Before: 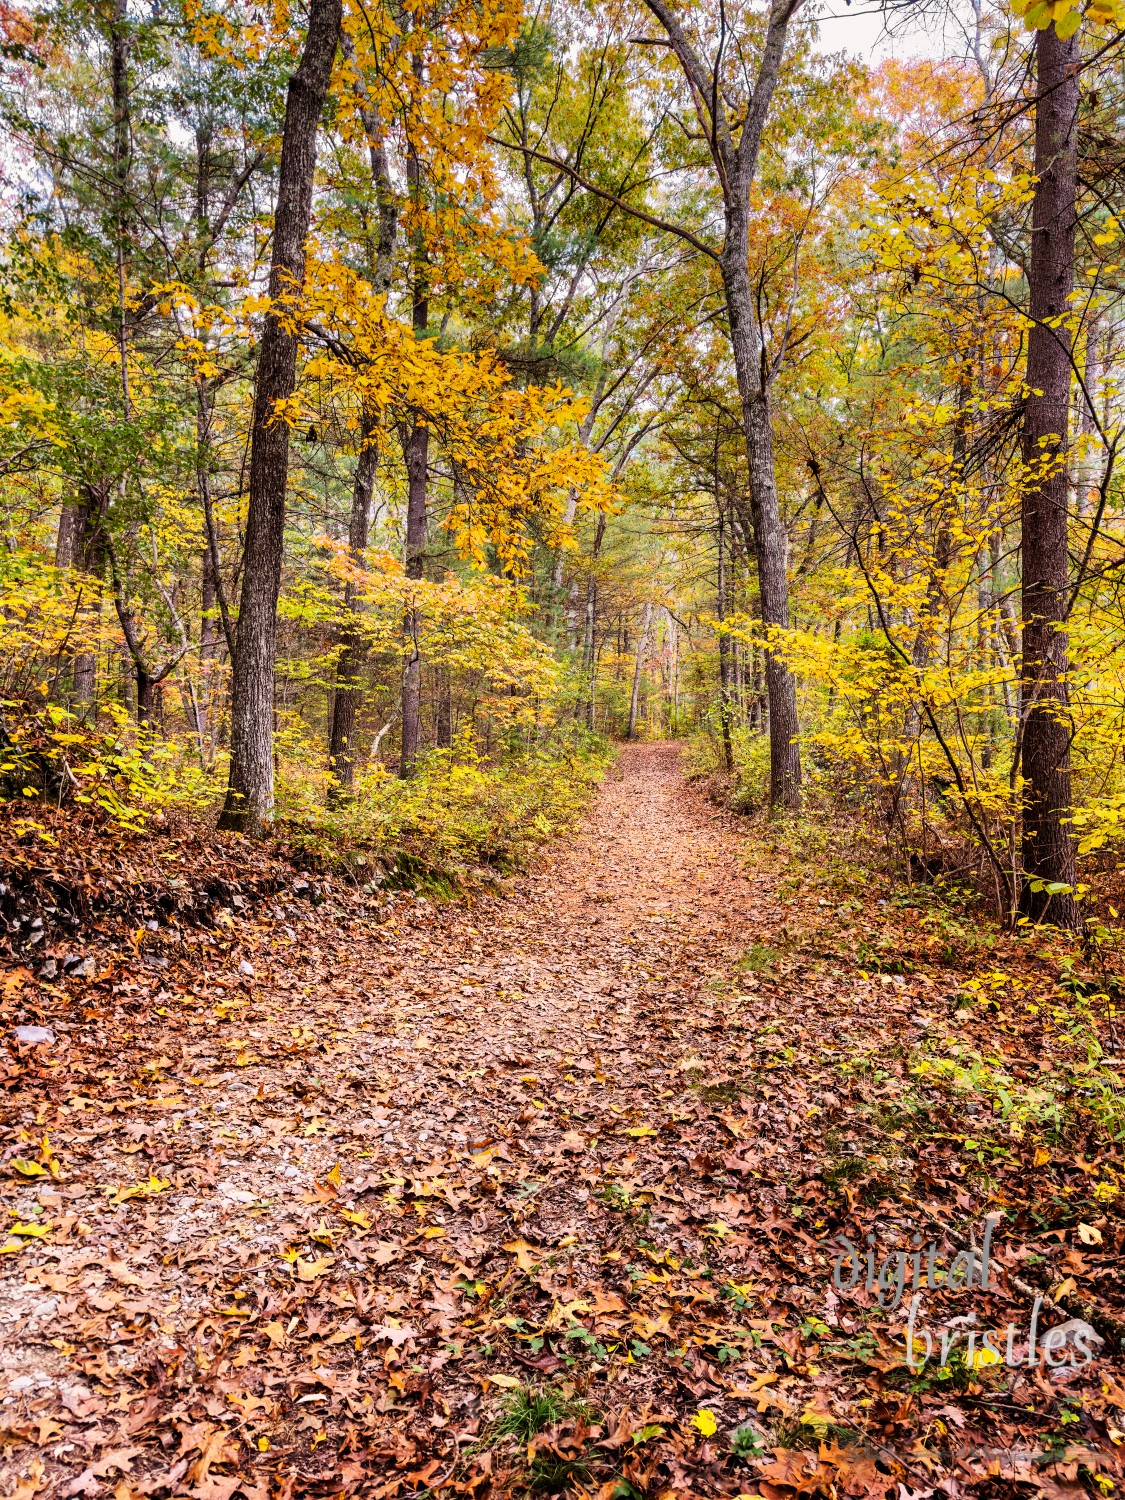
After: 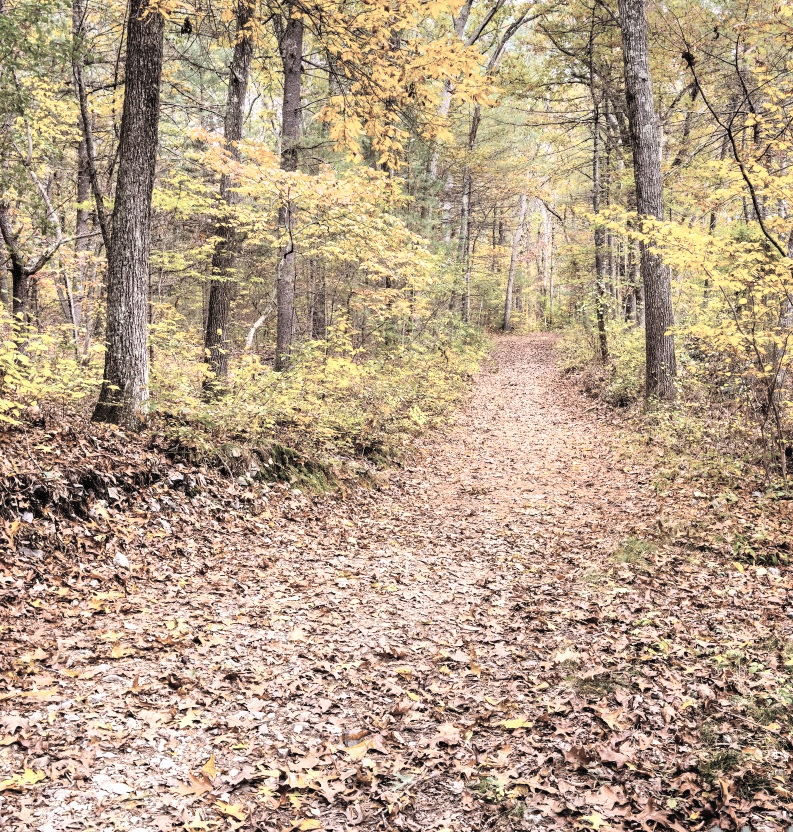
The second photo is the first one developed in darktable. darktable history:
haze removal: strength 0.118, distance 0.245, compatibility mode true, adaptive false
contrast brightness saturation: brightness 0.19, saturation -0.518
crop: left 11.168%, top 27.23%, right 18.3%, bottom 17.265%
exposure: exposure 0.297 EV, compensate highlight preservation false
